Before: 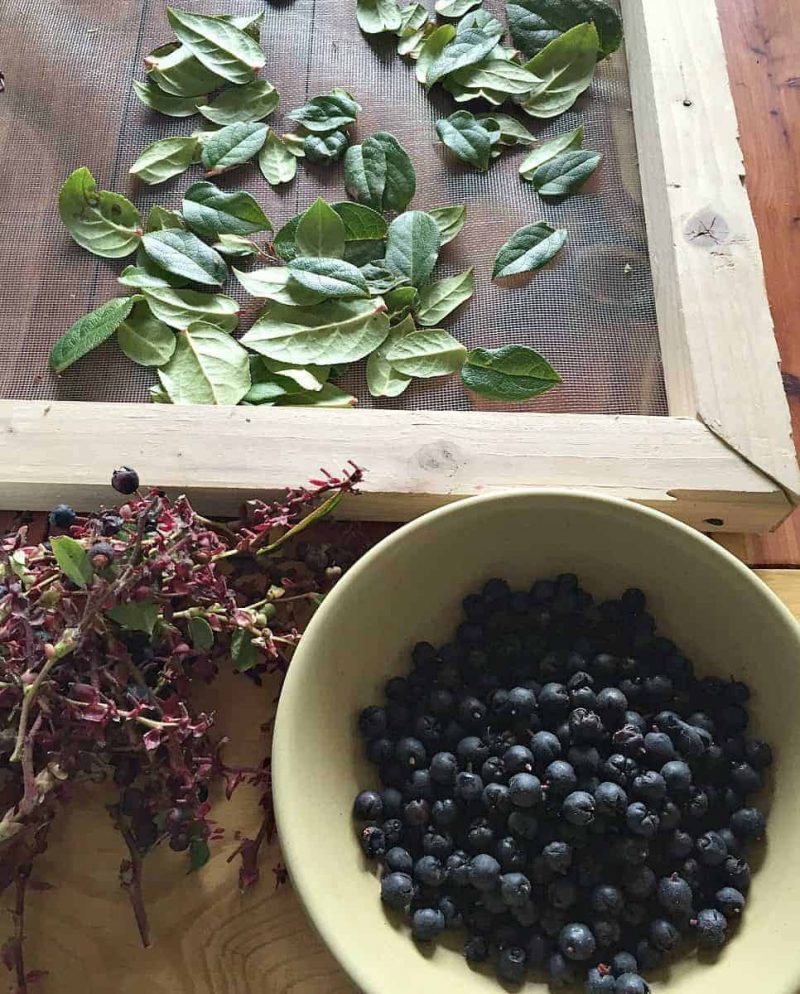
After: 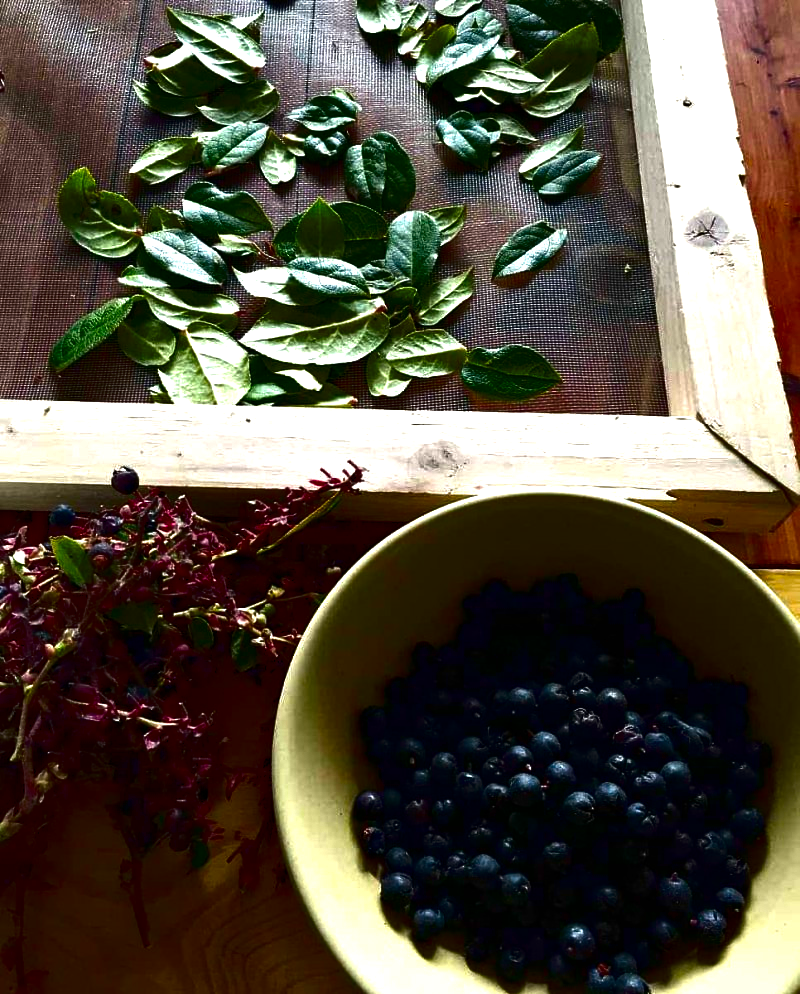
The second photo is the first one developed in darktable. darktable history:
color balance rgb: linear chroma grading › global chroma 9%, perceptual saturation grading › global saturation 36%, perceptual saturation grading › shadows 35%, perceptual brilliance grading › global brilliance 15%, perceptual brilliance grading › shadows -35%, global vibrance 15%
contrast brightness saturation: brightness -0.52
